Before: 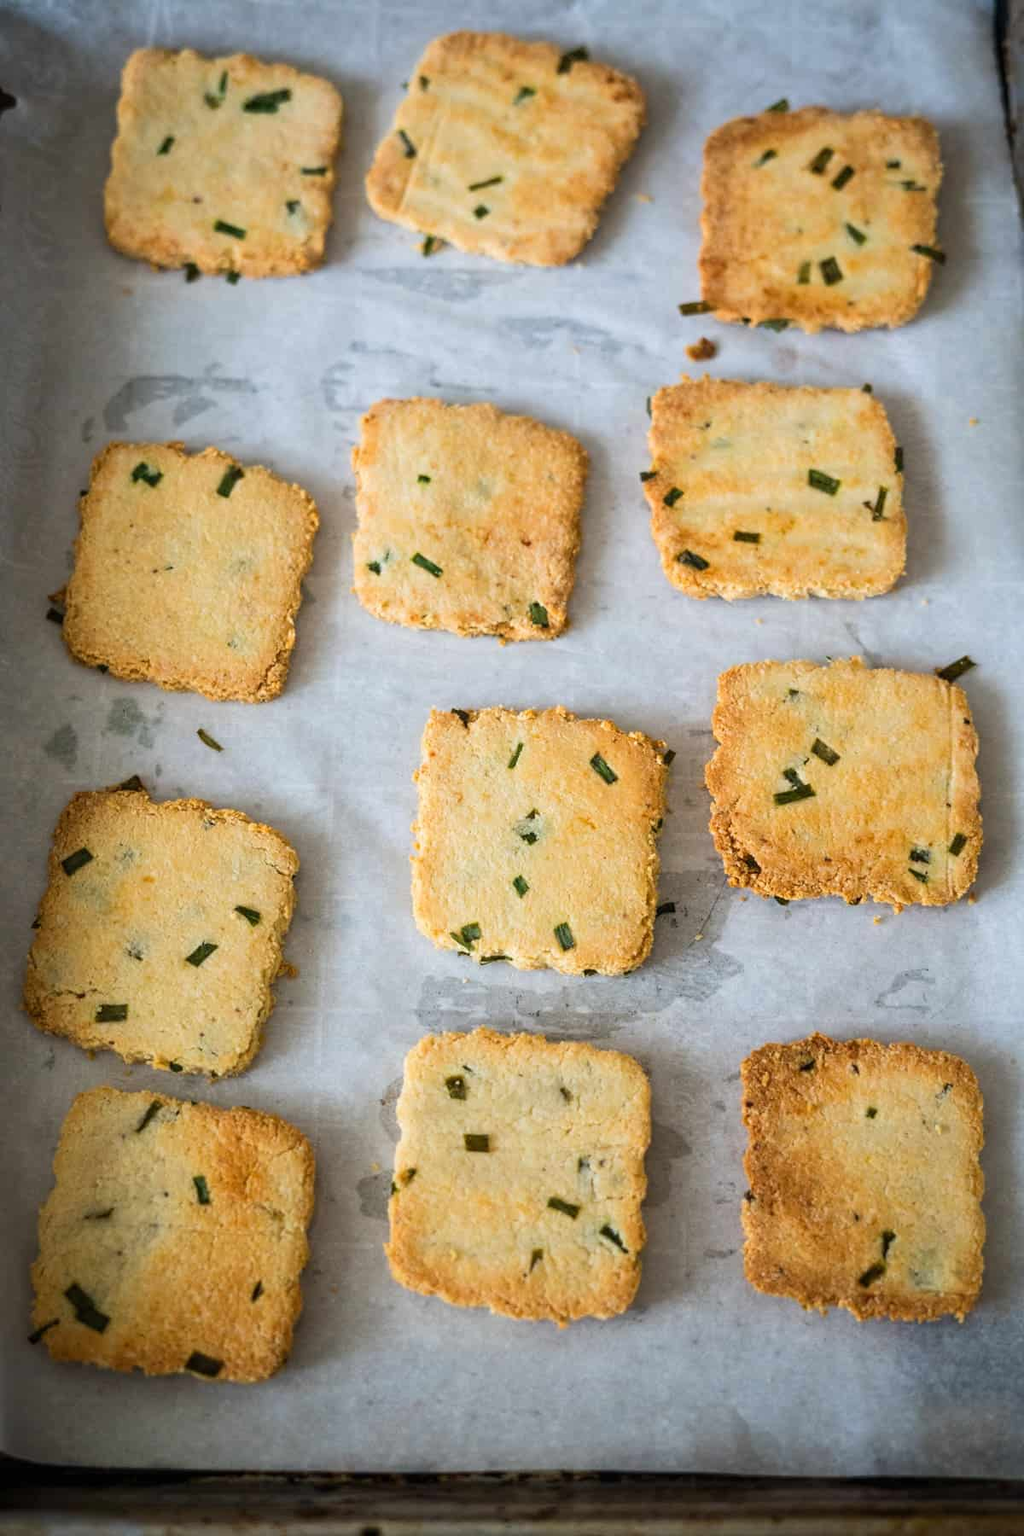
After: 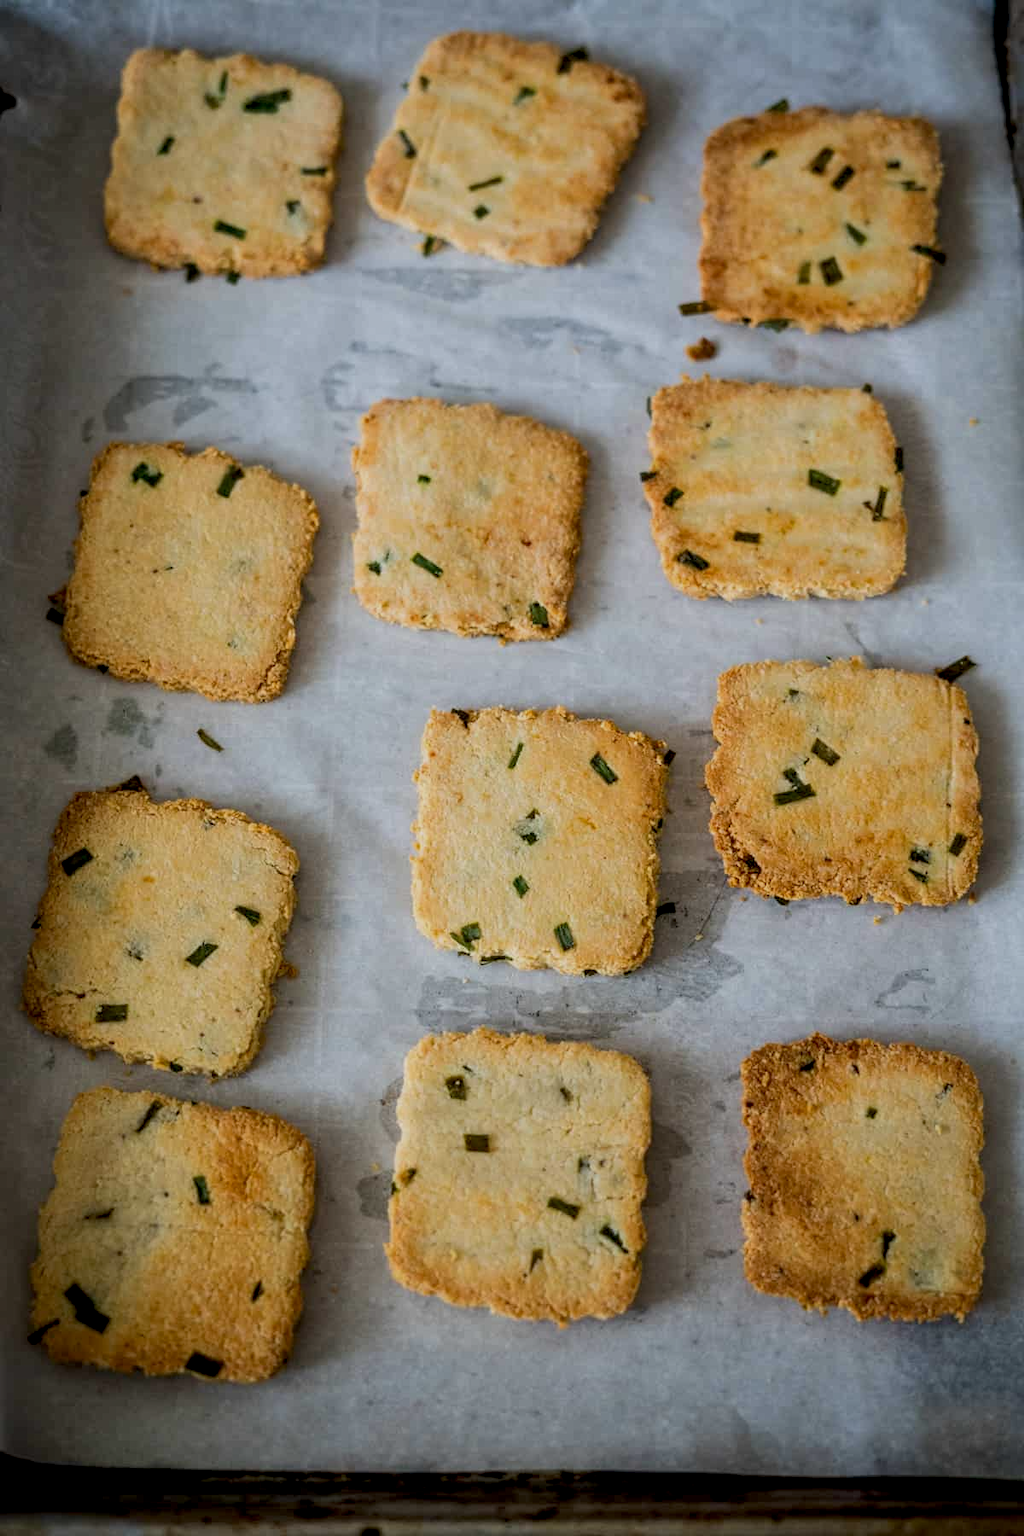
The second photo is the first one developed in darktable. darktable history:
exposure: black level correction 0.009, exposure -0.62 EV, compensate highlight preservation false
local contrast: on, module defaults
